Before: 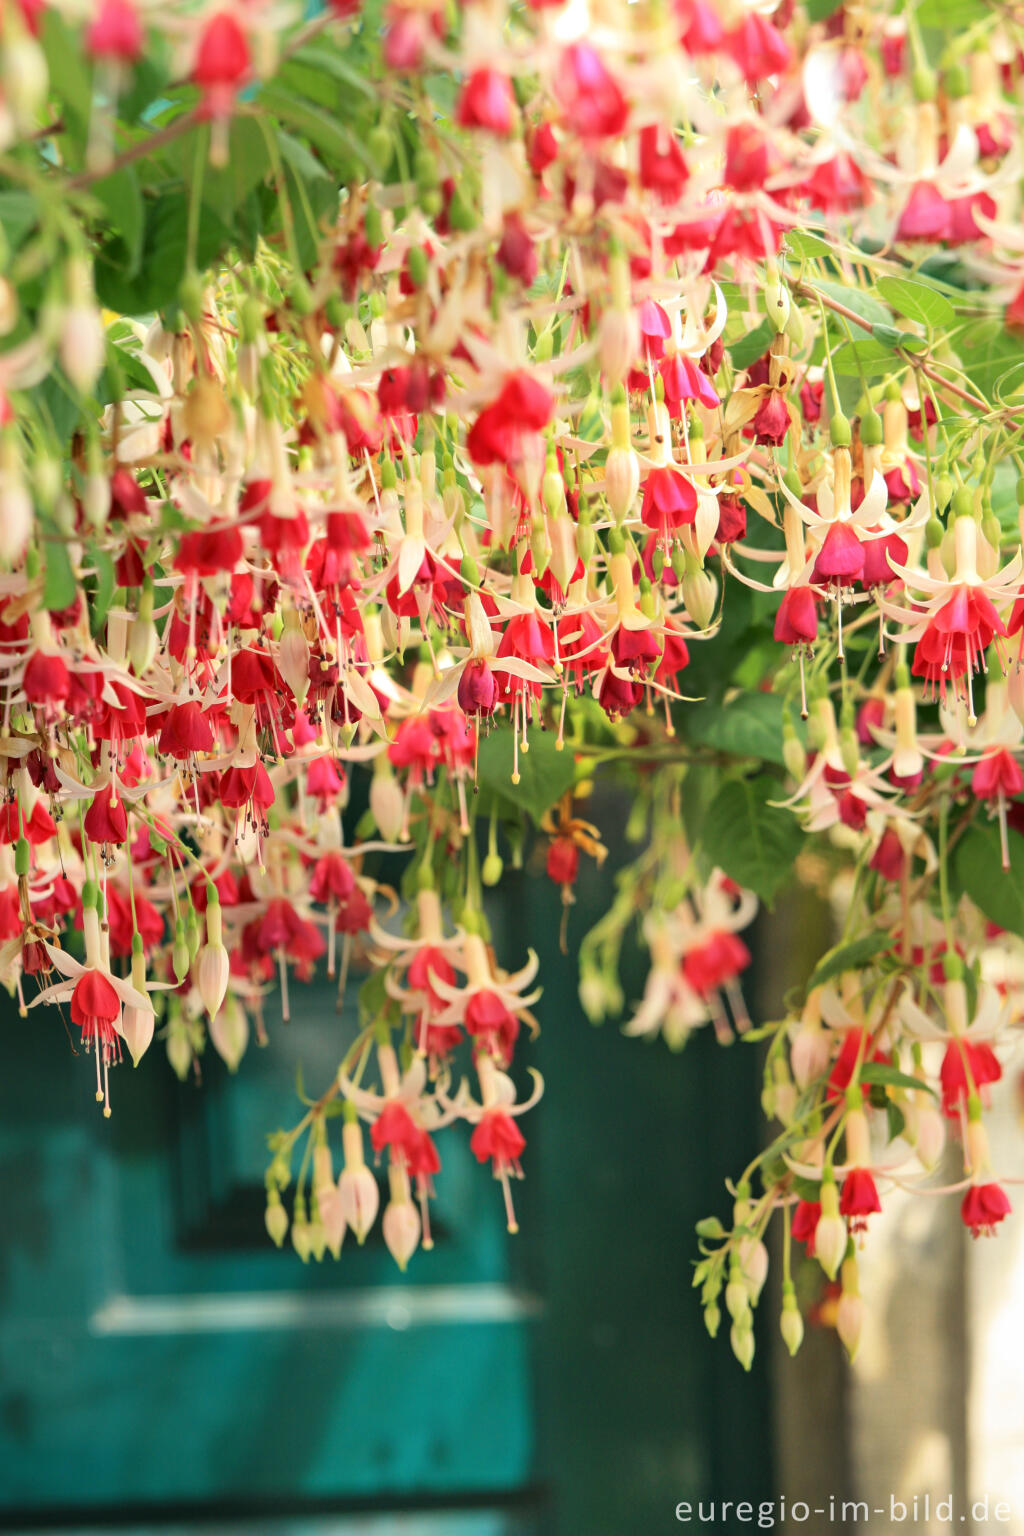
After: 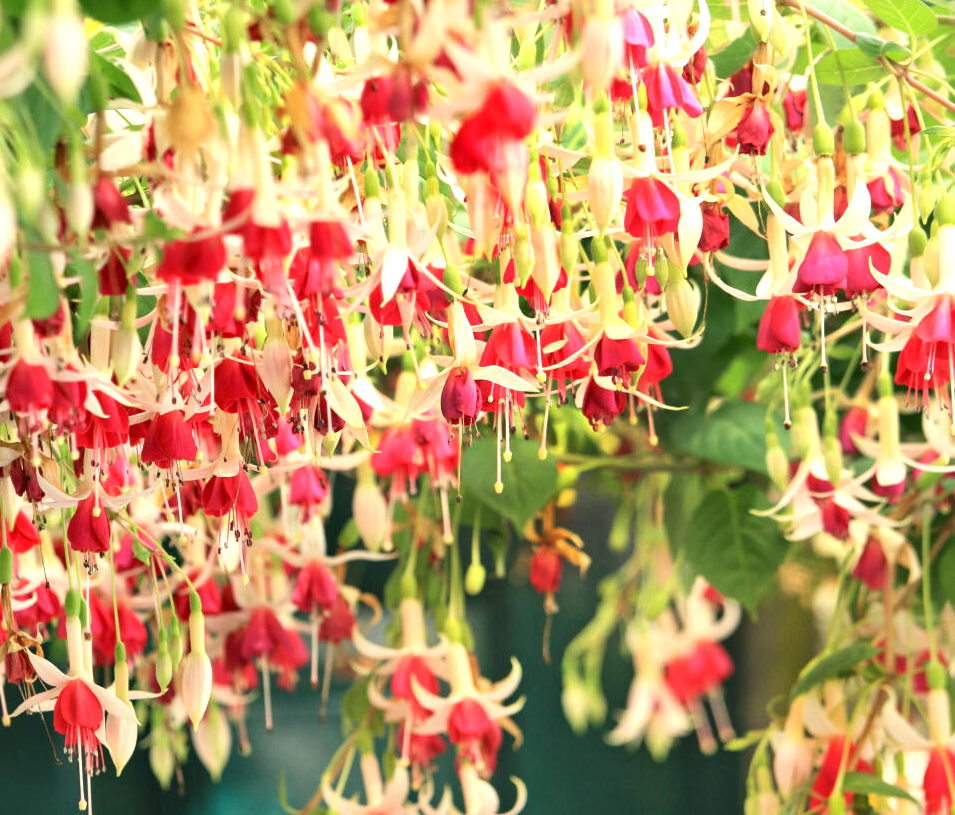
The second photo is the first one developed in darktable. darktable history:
local contrast: mode bilateral grid, contrast 99, coarseness 99, detail 108%, midtone range 0.2
exposure: black level correction 0, exposure 0.498 EV, compensate highlight preservation false
crop: left 1.751%, top 19.007%, right 4.892%, bottom 27.89%
